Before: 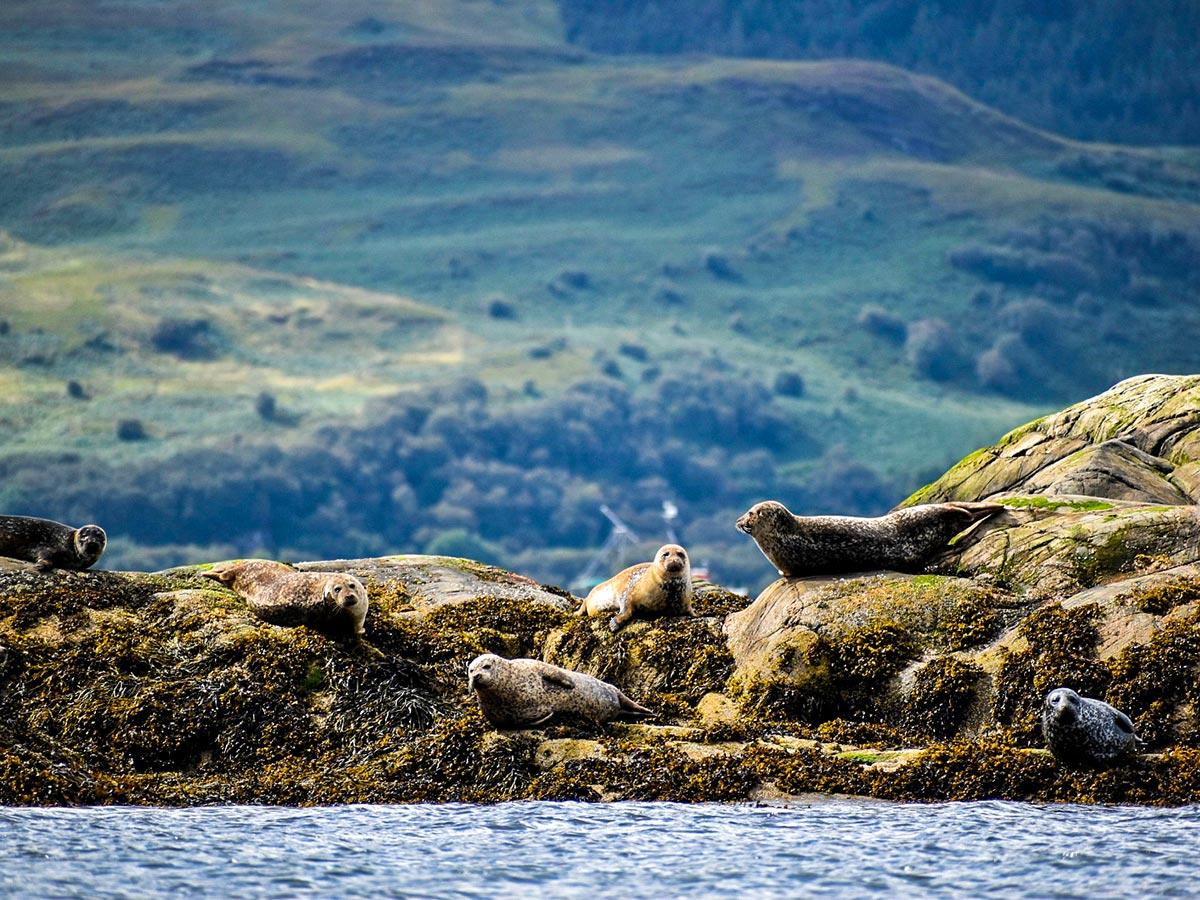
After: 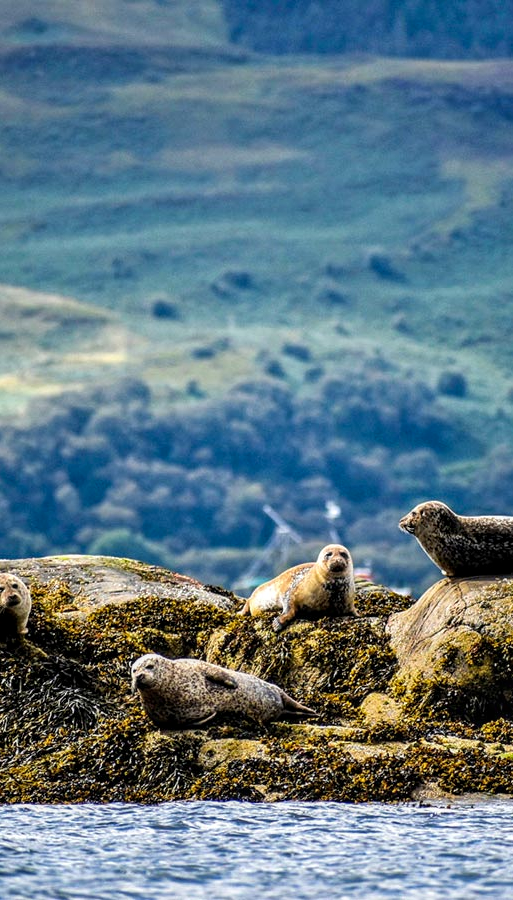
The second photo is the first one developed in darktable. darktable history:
crop: left 28.117%, right 29.133%
local contrast: on, module defaults
